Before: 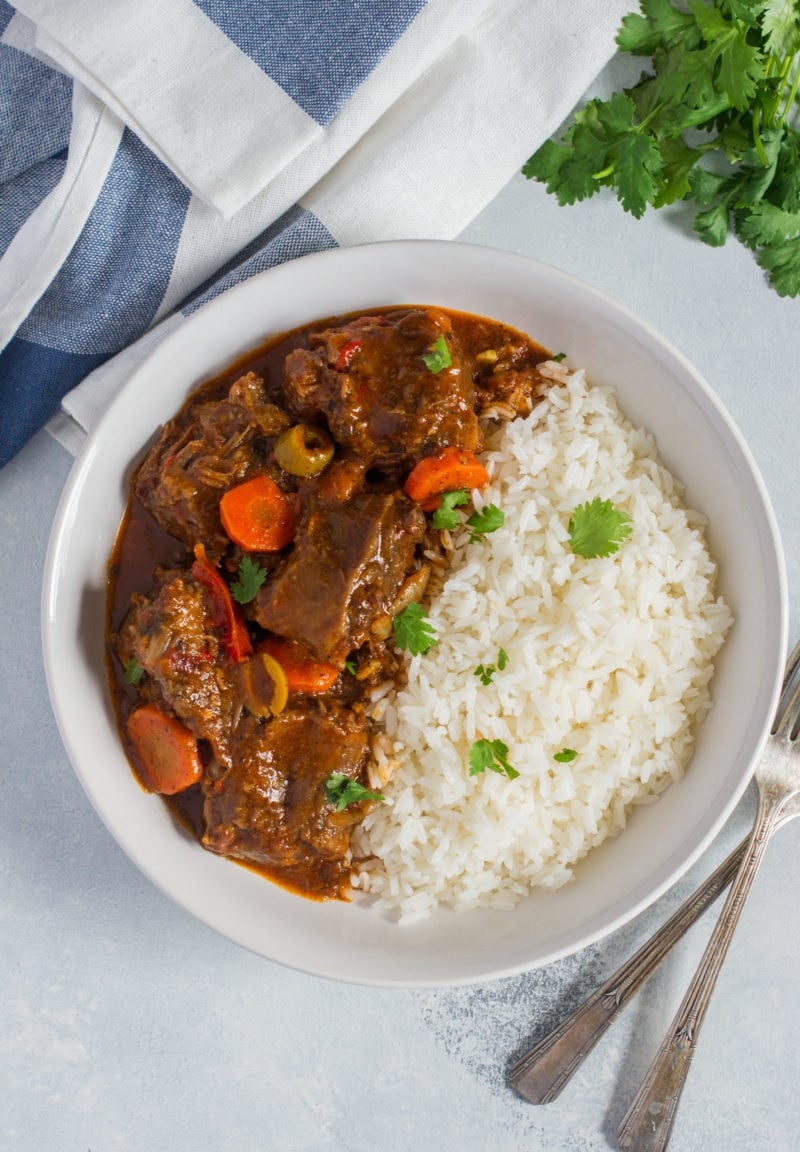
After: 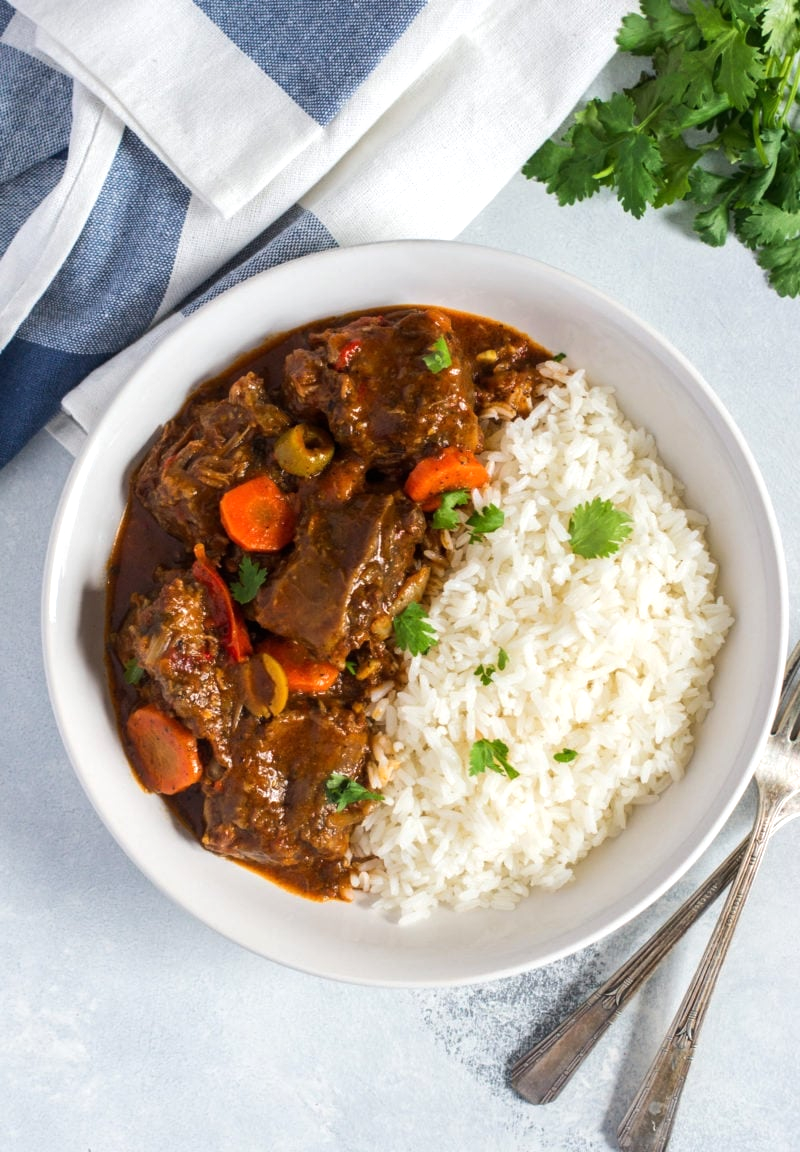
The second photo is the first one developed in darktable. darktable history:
tone equalizer: -8 EV -0.383 EV, -7 EV -0.428 EV, -6 EV -0.297 EV, -5 EV -0.226 EV, -3 EV 0.22 EV, -2 EV 0.329 EV, -1 EV 0.4 EV, +0 EV 0.403 EV, edges refinement/feathering 500, mask exposure compensation -1.57 EV, preserve details no
